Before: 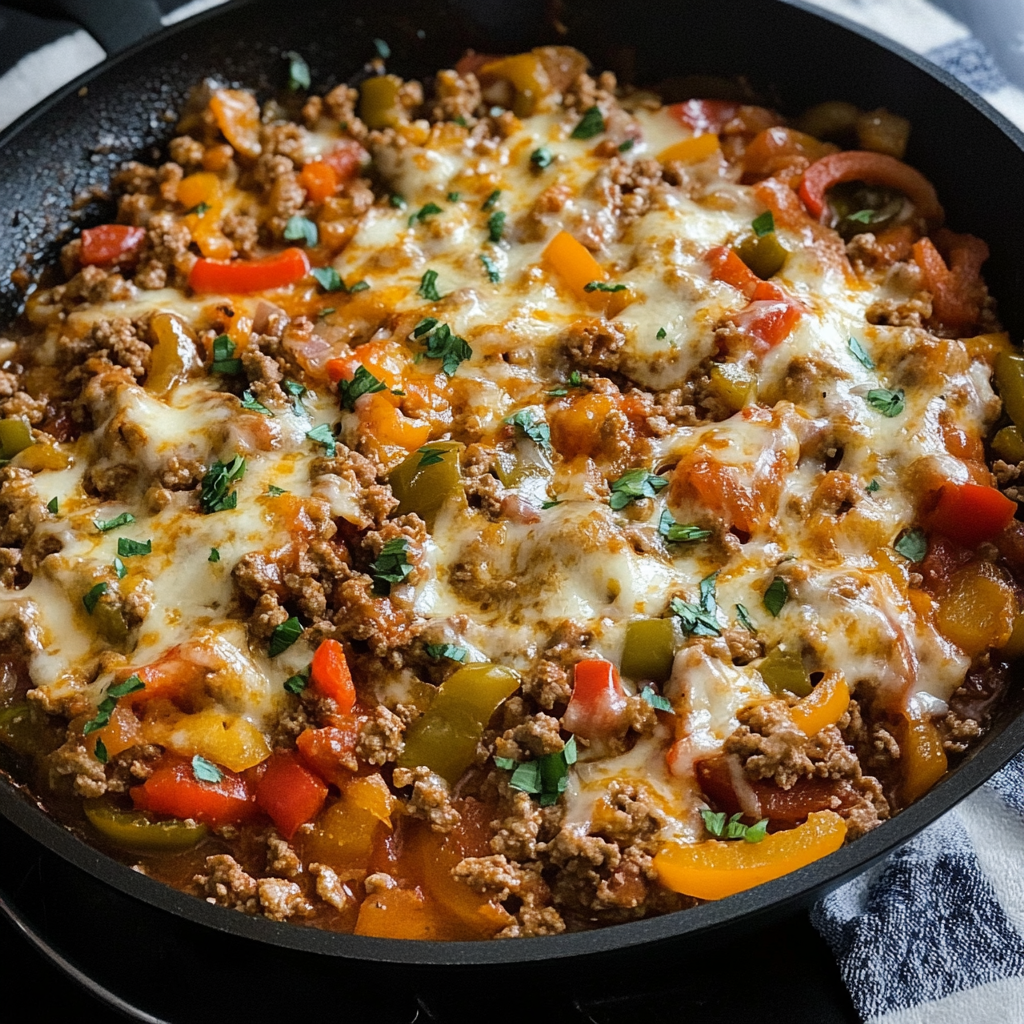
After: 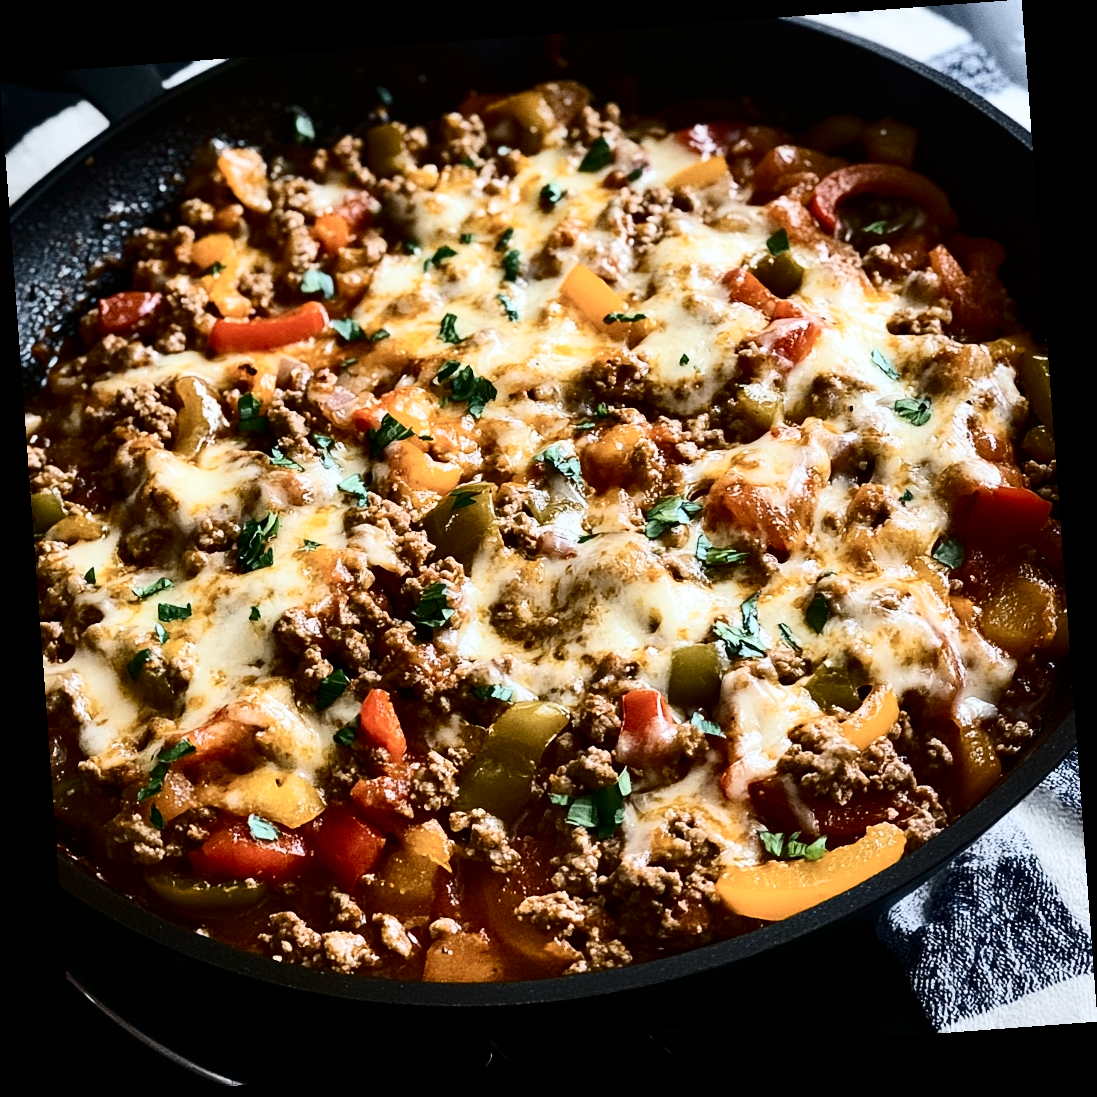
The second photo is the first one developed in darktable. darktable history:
rotate and perspective: rotation -4.25°, automatic cropping off
contrast brightness saturation: contrast 0.5, saturation -0.1
